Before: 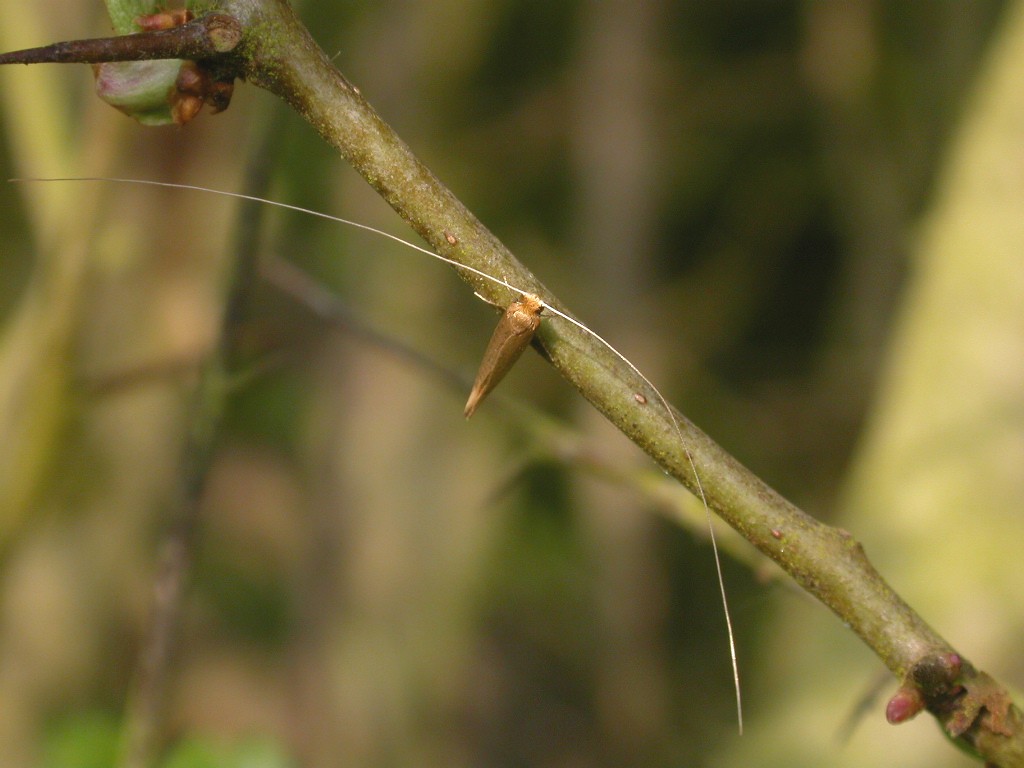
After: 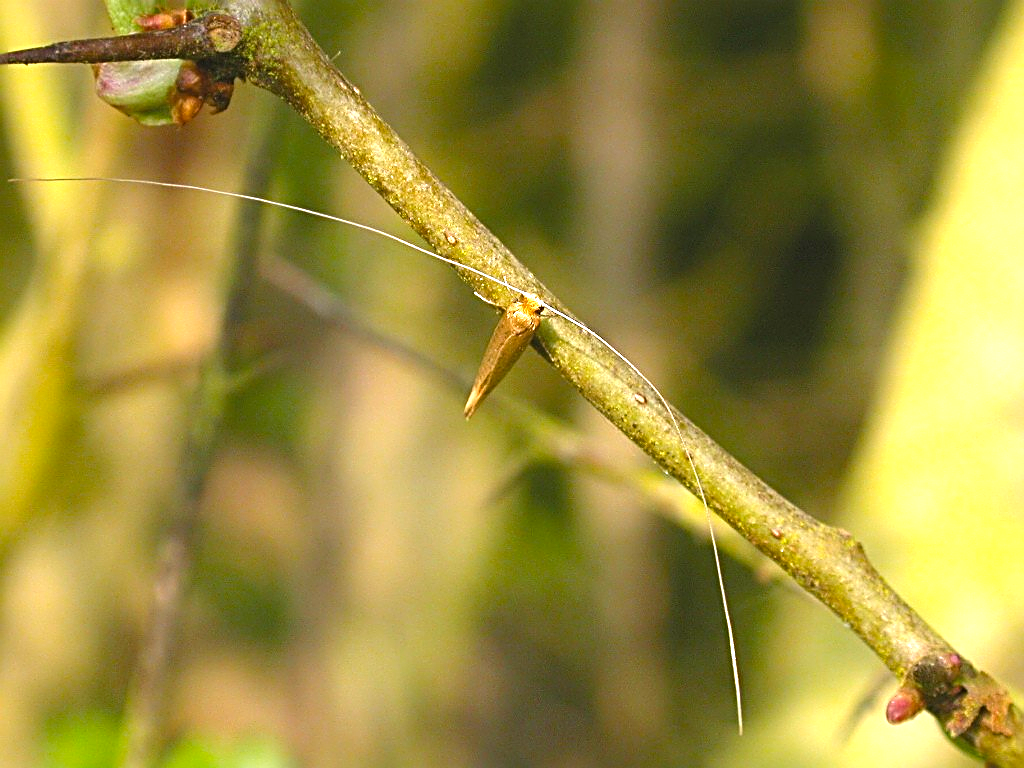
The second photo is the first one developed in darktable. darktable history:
sharpen: radius 3.031, amount 0.766
exposure: exposure 0.996 EV, compensate highlight preservation false
color balance rgb: highlights gain › luminance 14.976%, perceptual saturation grading › global saturation 19.854%
